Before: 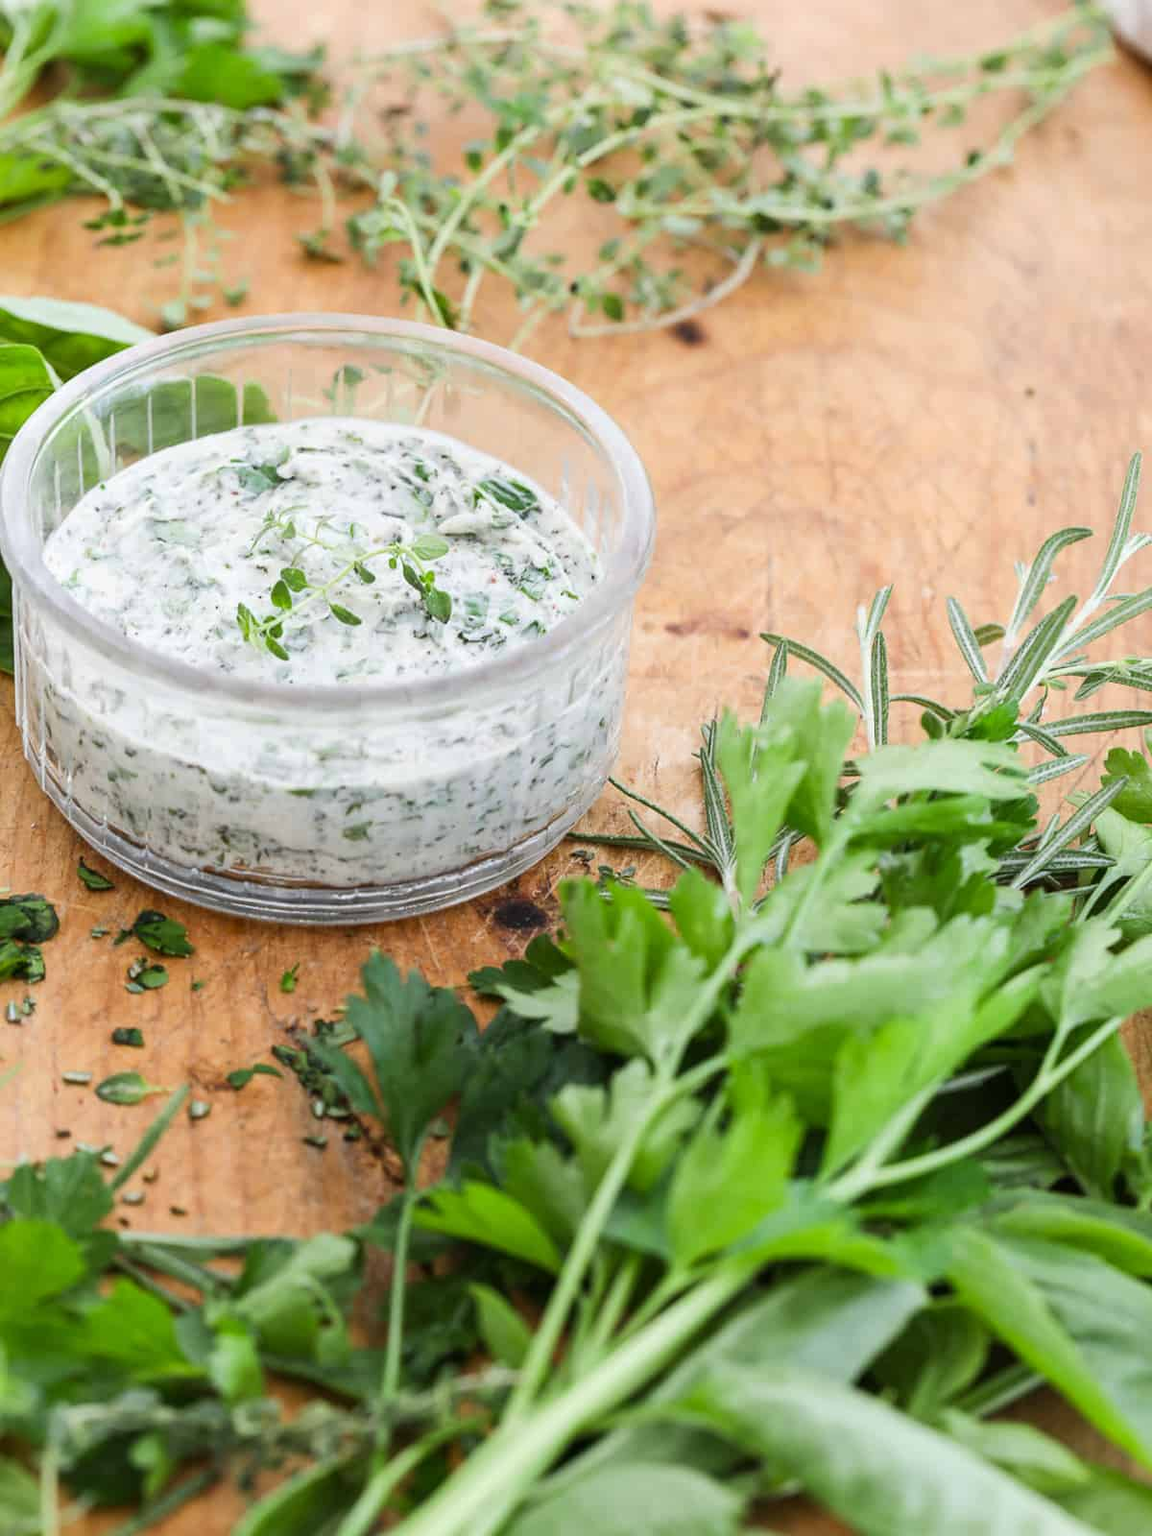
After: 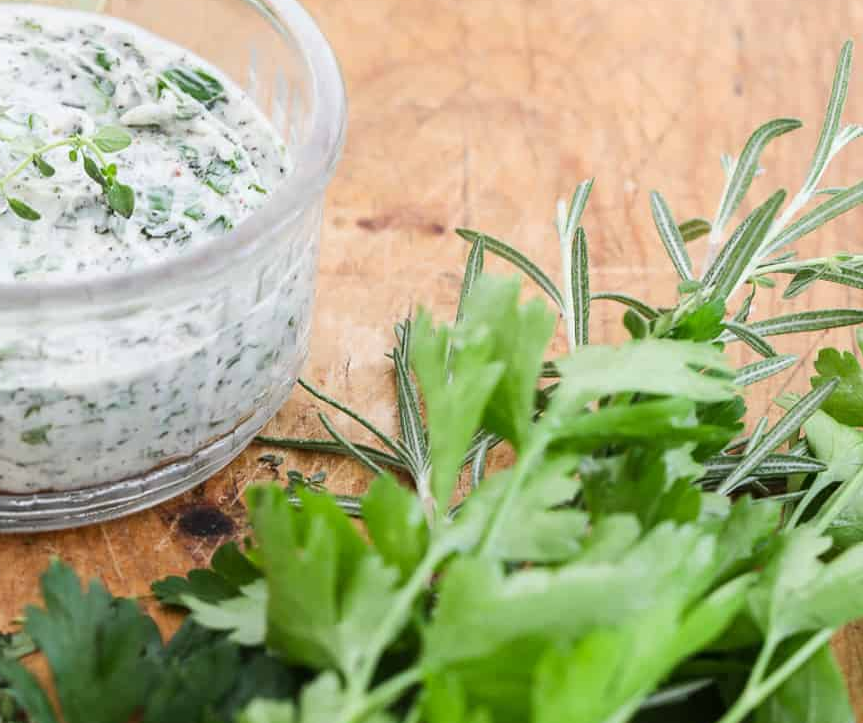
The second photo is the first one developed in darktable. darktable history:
crop and rotate: left 28.007%, top 27.008%, bottom 27.787%
